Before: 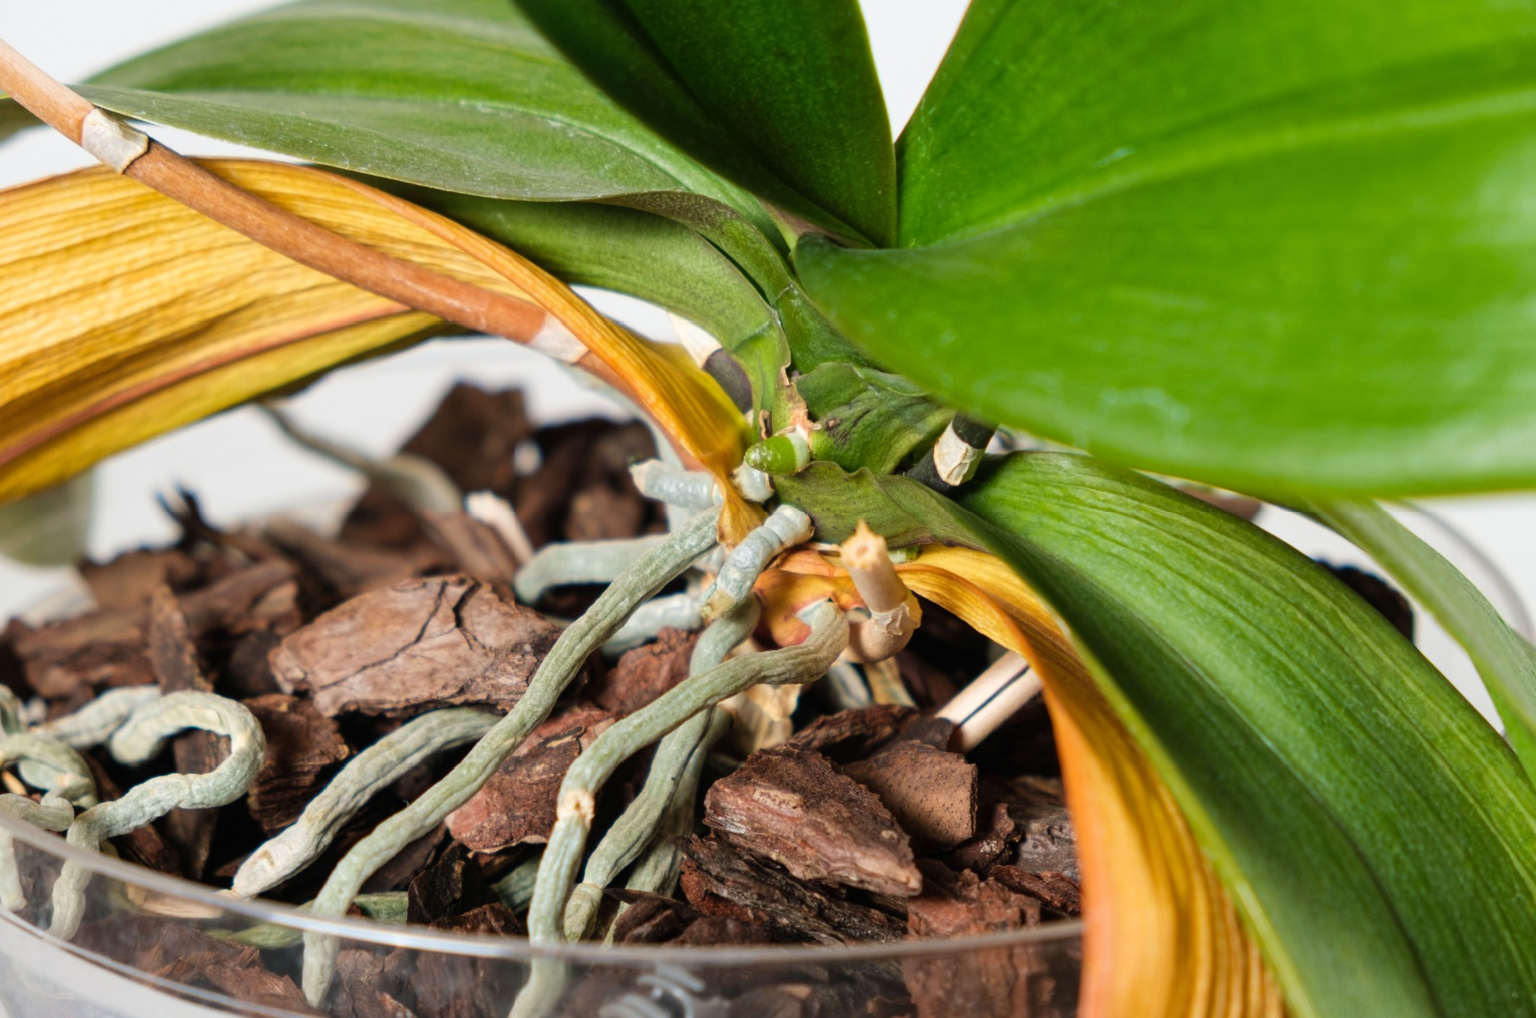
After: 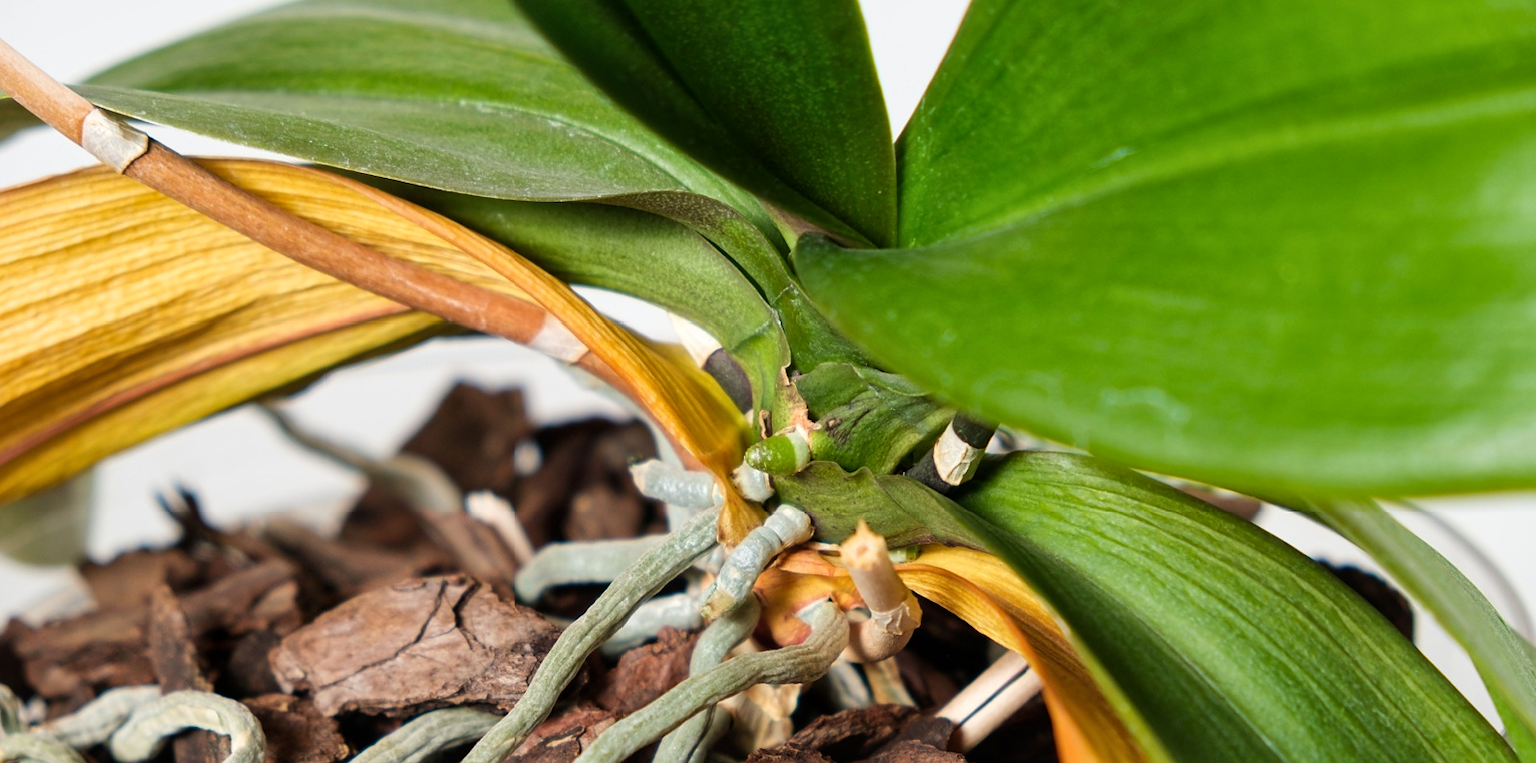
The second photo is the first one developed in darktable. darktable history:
sharpen: radius 0.977, amount 0.608
local contrast: mode bilateral grid, contrast 20, coarseness 51, detail 119%, midtone range 0.2
crop: bottom 24.987%
